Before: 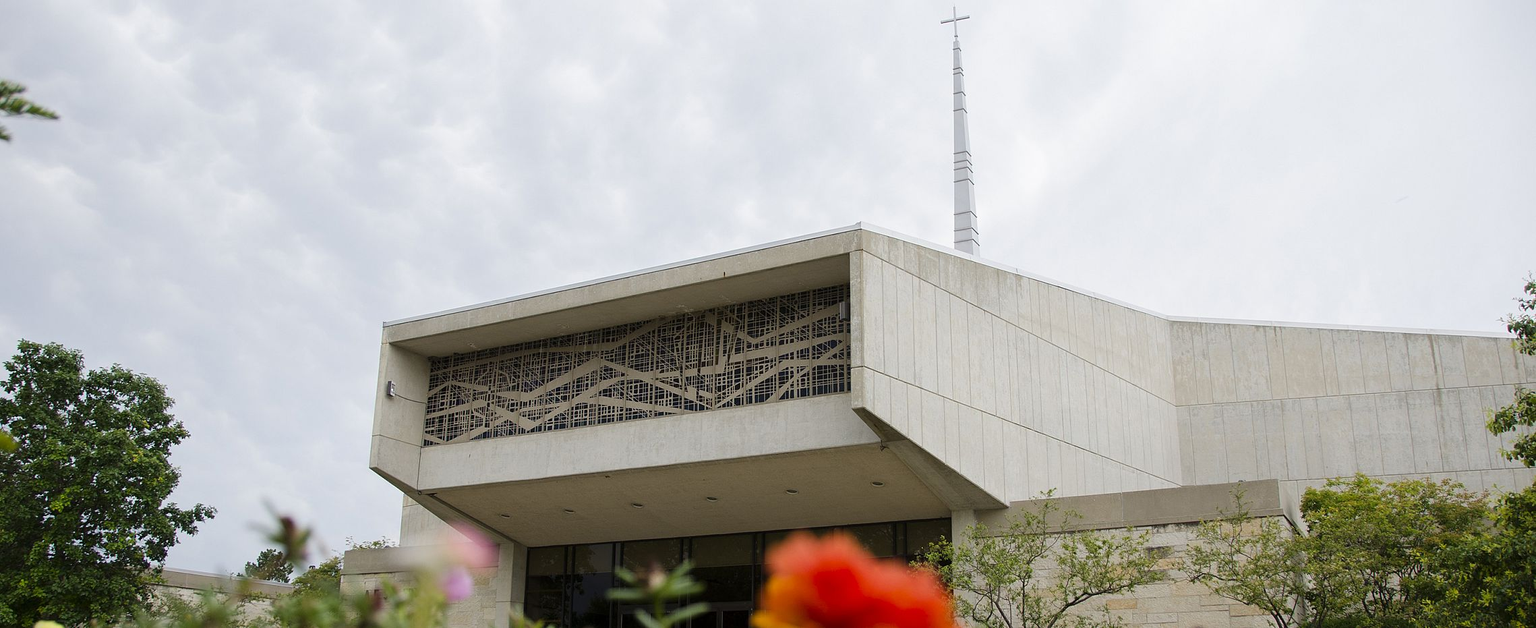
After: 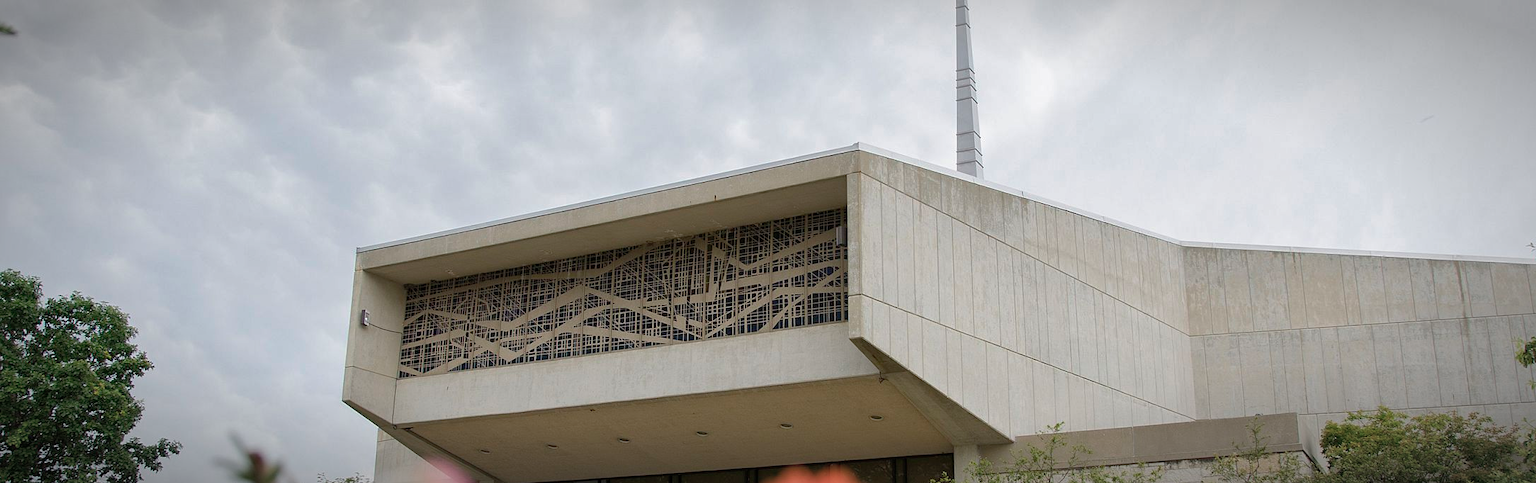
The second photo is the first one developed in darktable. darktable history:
shadows and highlights: on, module defaults
crop and rotate: left 2.858%, top 13.825%, right 1.963%, bottom 12.772%
vignetting: automatic ratio true
